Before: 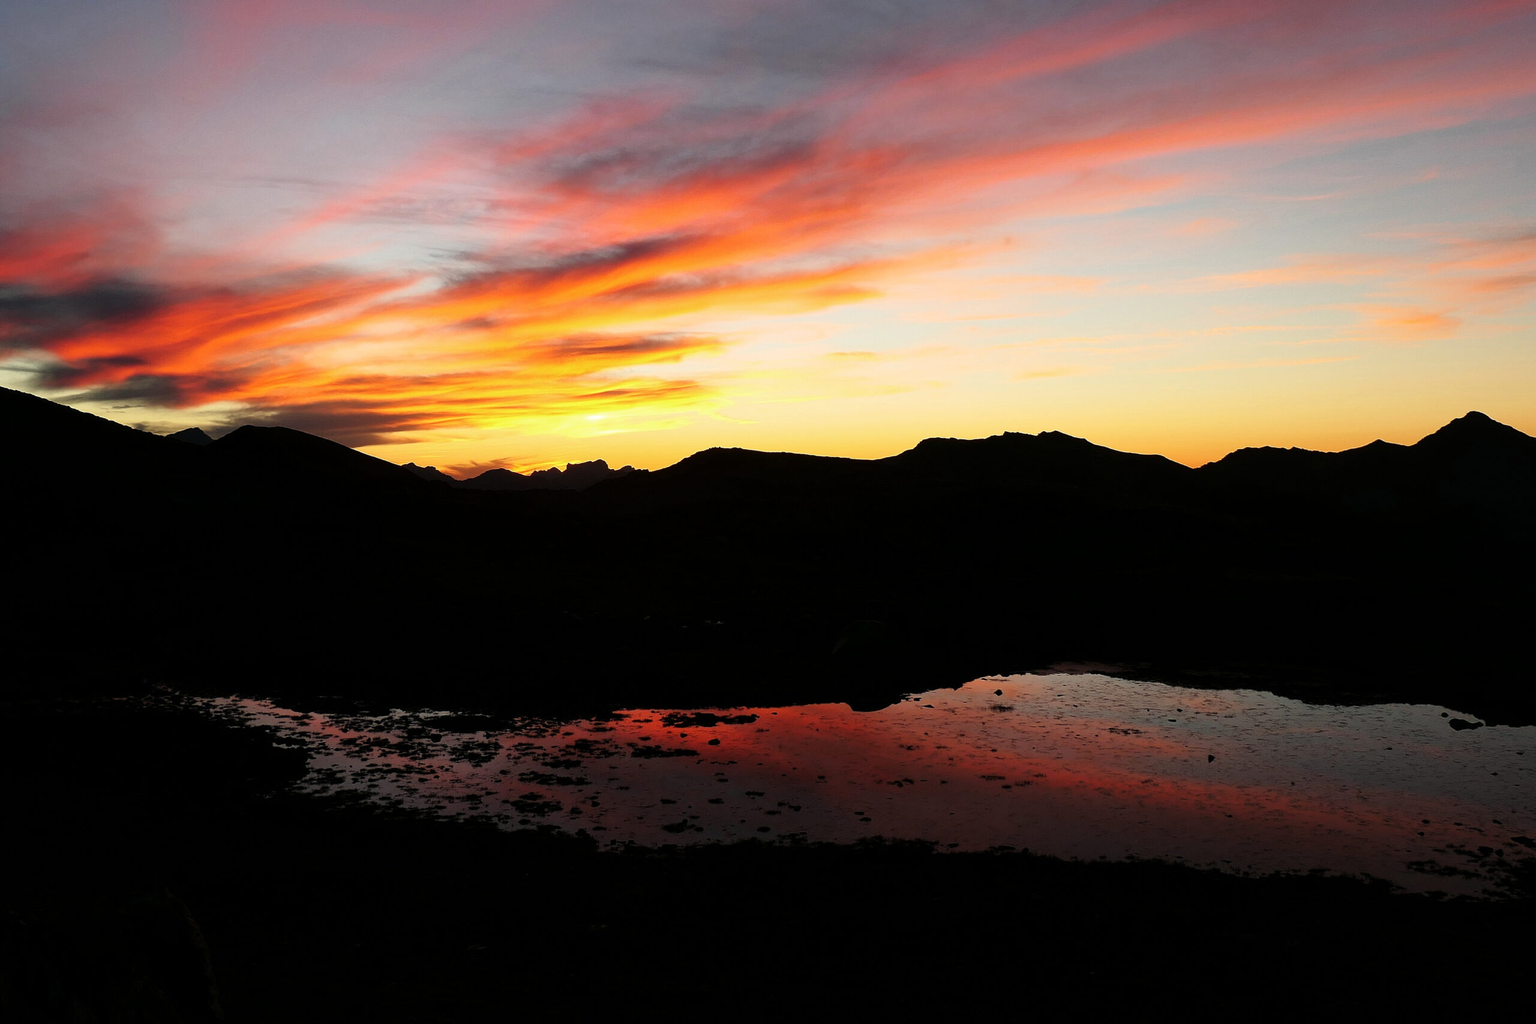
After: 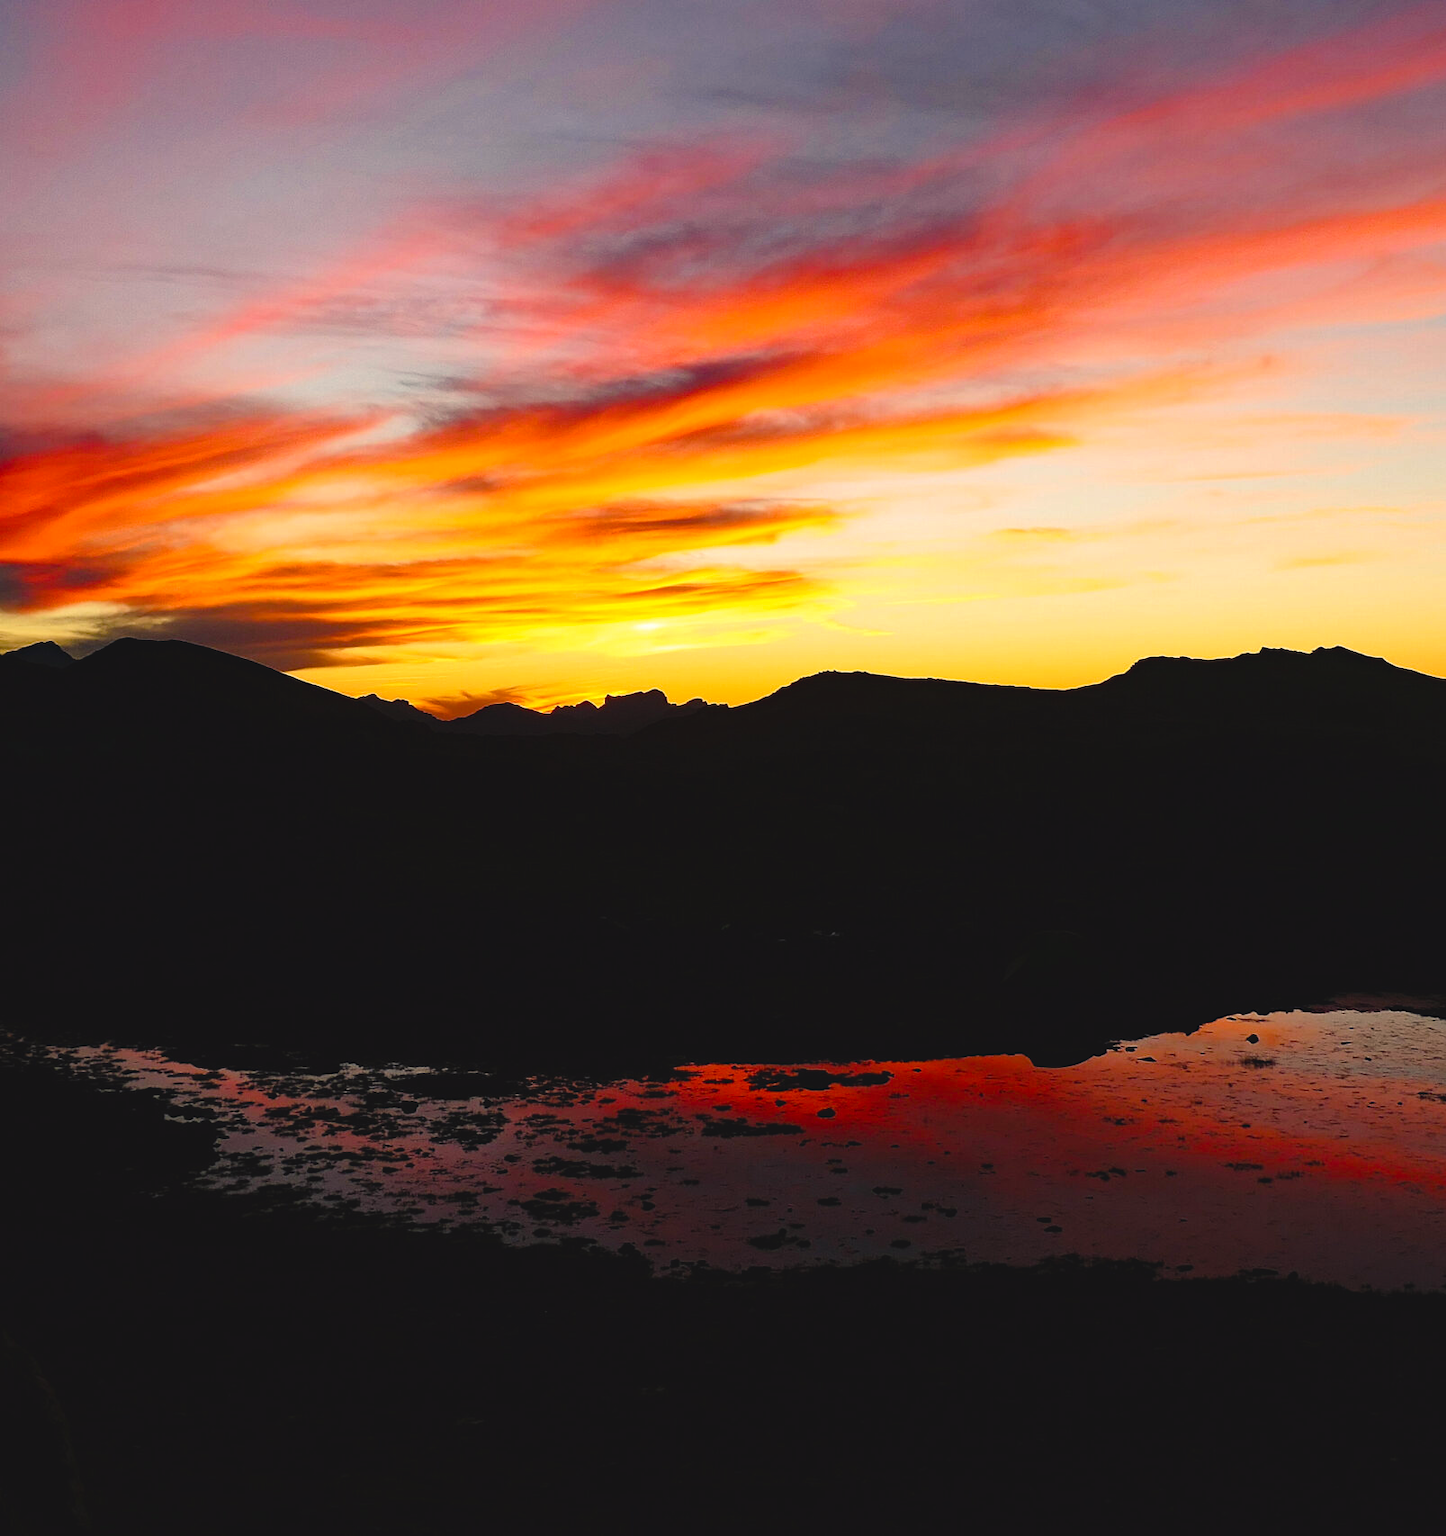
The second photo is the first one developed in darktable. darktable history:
color balance rgb: shadows lift › chroma 2%, shadows lift › hue 247.2°, power › chroma 0.3%, power › hue 25.2°, highlights gain › chroma 3%, highlights gain › hue 60°, global offset › luminance 0.75%, perceptual saturation grading › global saturation 20%, perceptual saturation grading › highlights -20%, perceptual saturation grading › shadows 30%, global vibrance 20%
haze removal: compatibility mode true, adaptive false
crop: left 10.644%, right 26.528%
